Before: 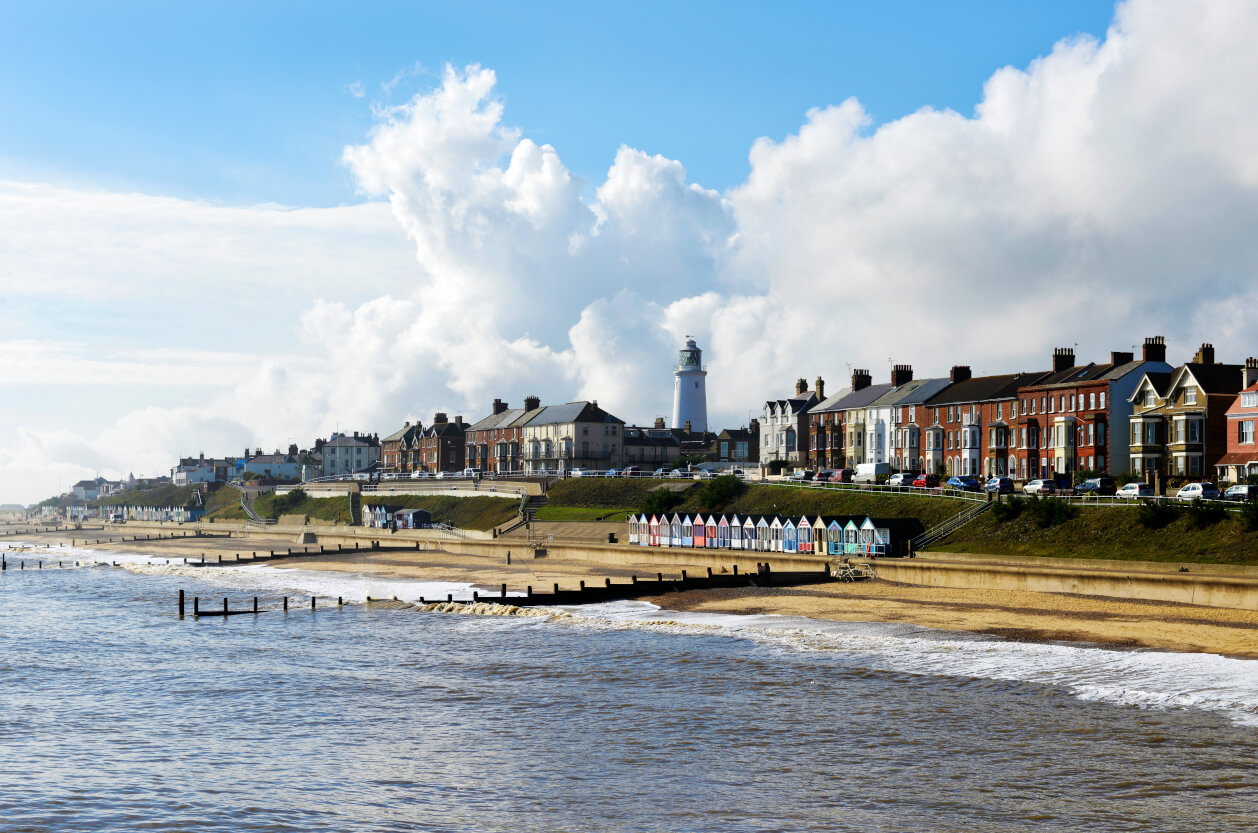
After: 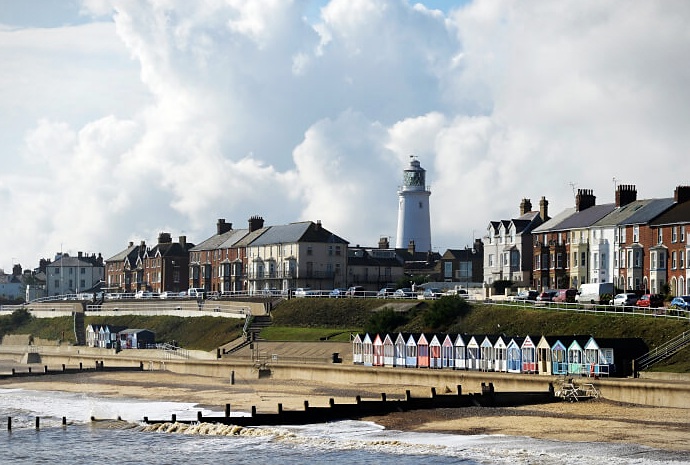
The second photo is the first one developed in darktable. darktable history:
vignetting: fall-off start 99.94%, brightness -0.271, width/height ratio 1.311
crop and rotate: left 21.971%, top 21.679%, right 23.108%, bottom 22.488%
color correction: highlights b* 0.028, saturation 0.803
sharpen: radius 1.038, threshold 0.931
